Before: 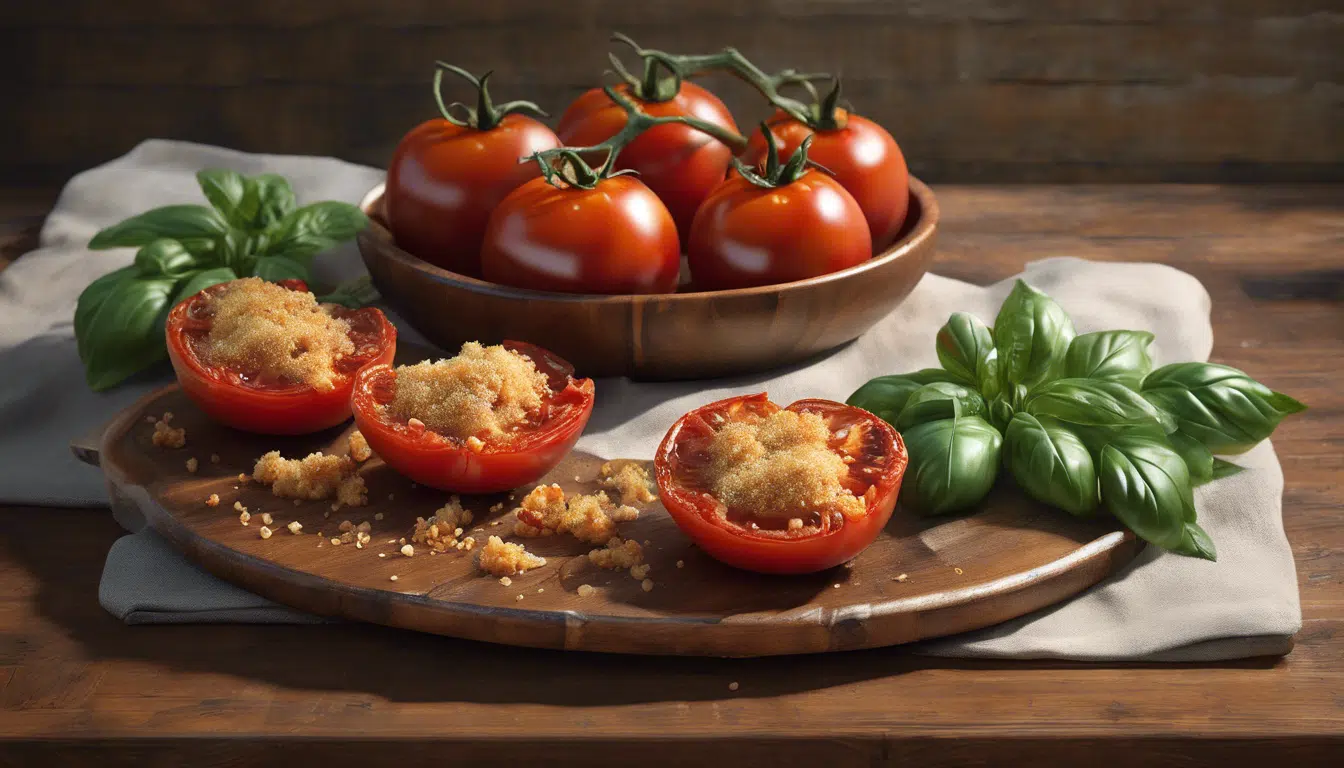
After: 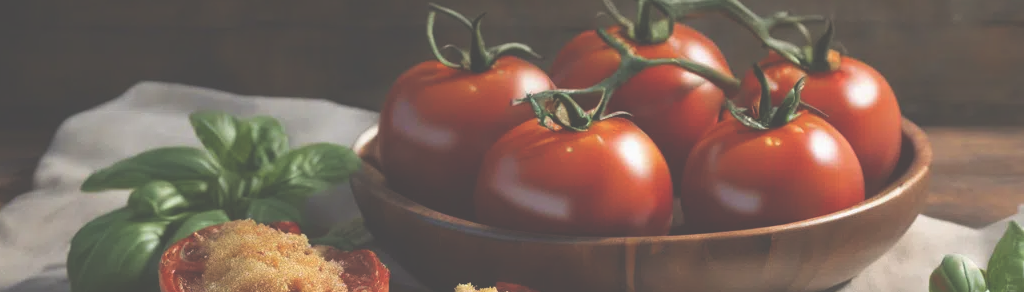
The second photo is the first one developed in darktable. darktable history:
crop: left 0.579%, top 7.627%, right 23.167%, bottom 54.275%
exposure: black level correction -0.062, exposure -0.05 EV, compensate highlight preservation false
